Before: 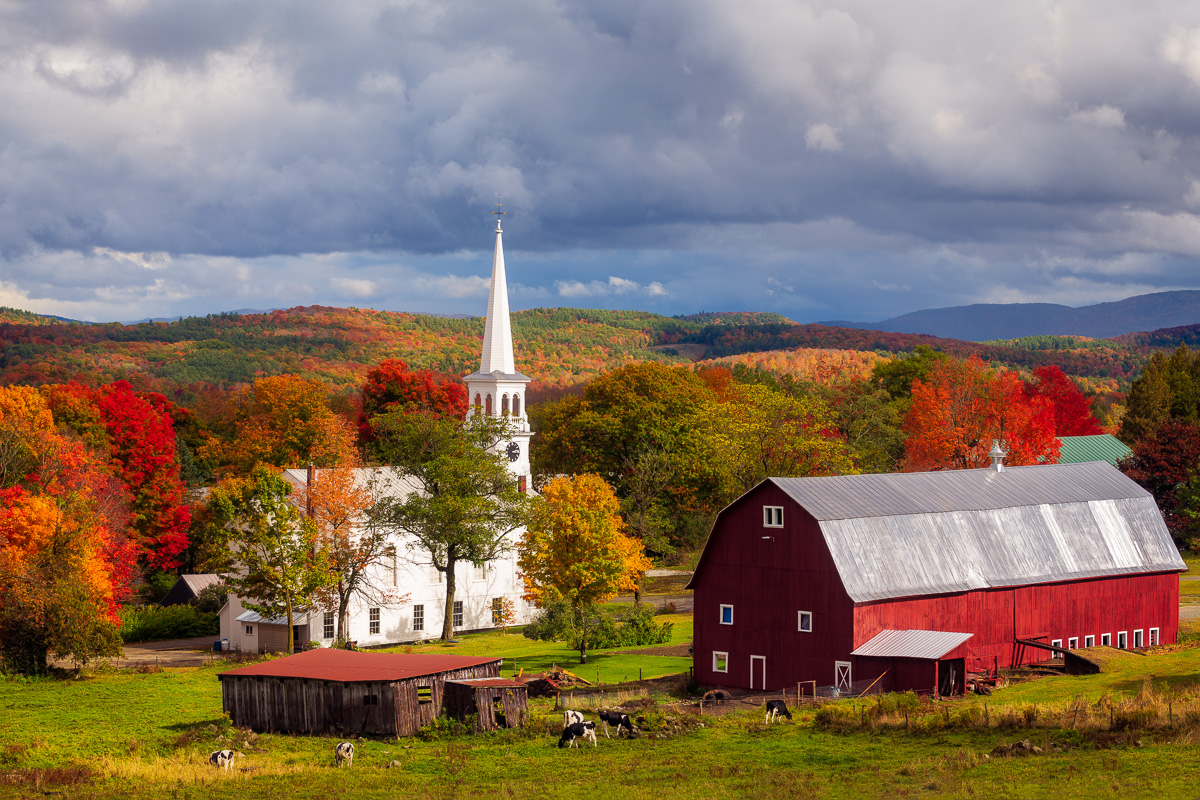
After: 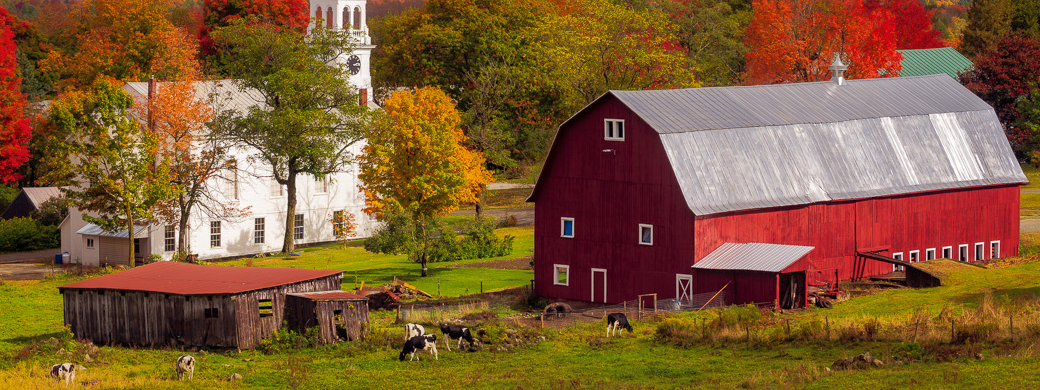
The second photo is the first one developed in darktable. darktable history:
crop and rotate: left 13.282%, top 48.389%, bottom 2.842%
exposure: compensate highlight preservation false
shadows and highlights: on, module defaults
